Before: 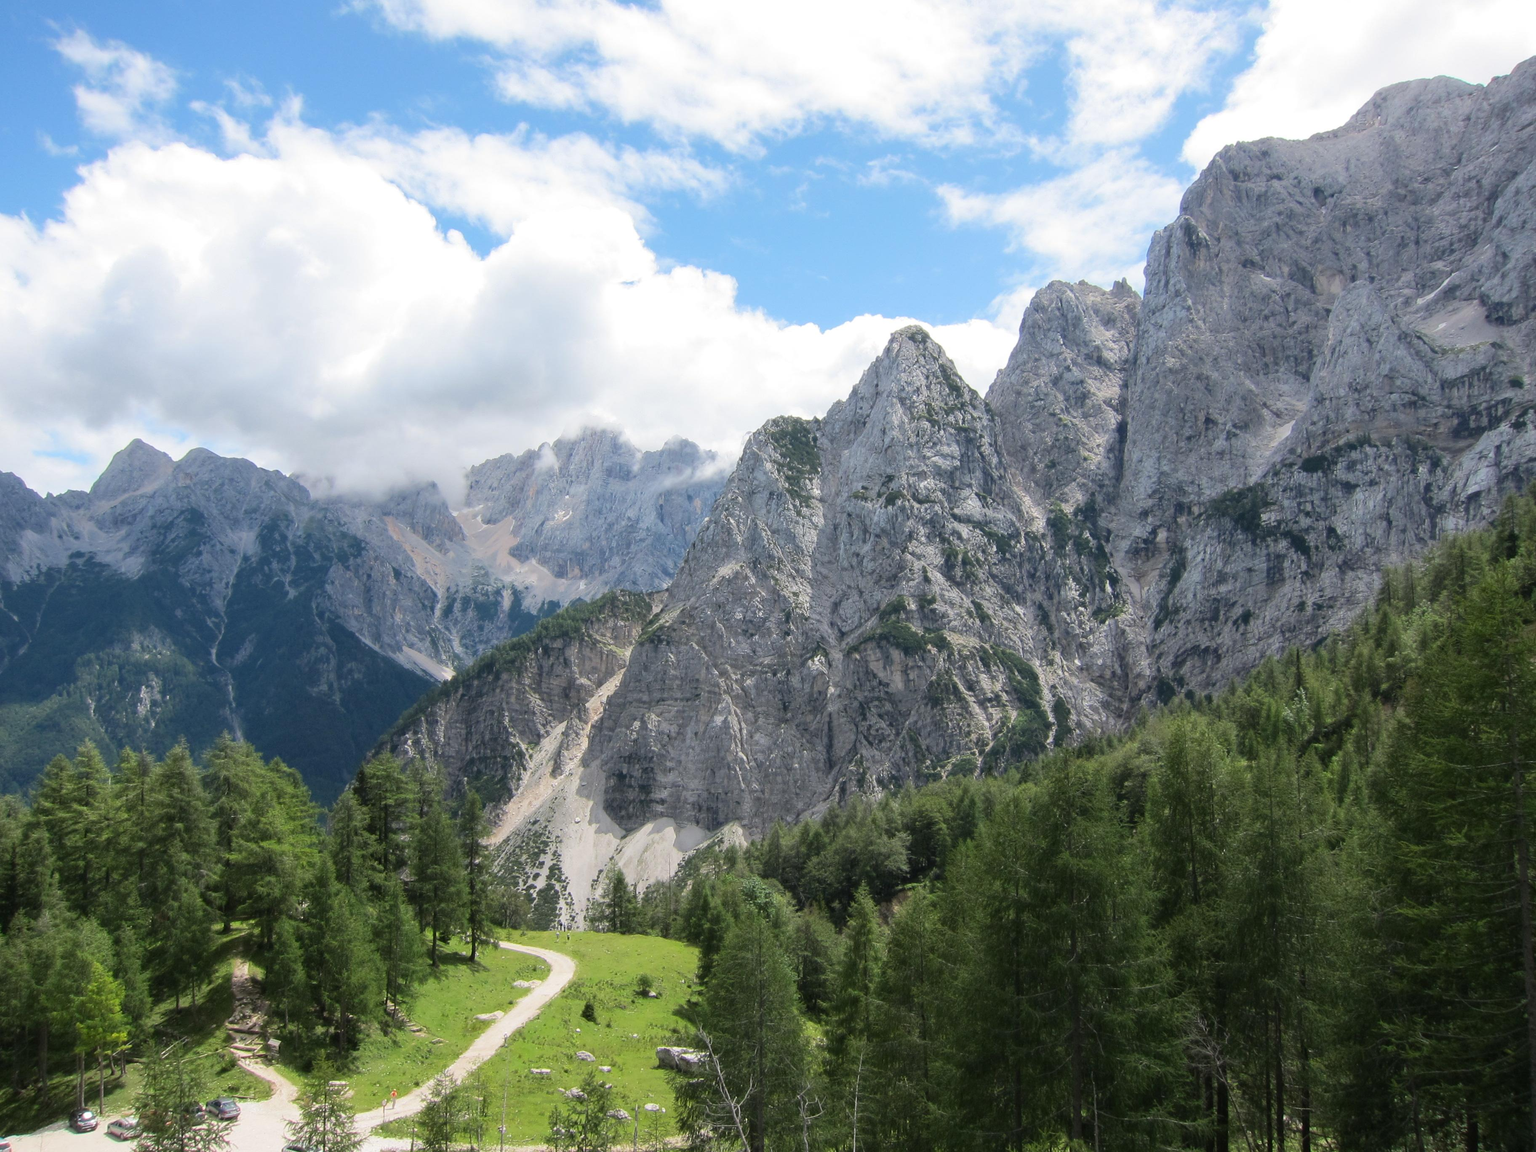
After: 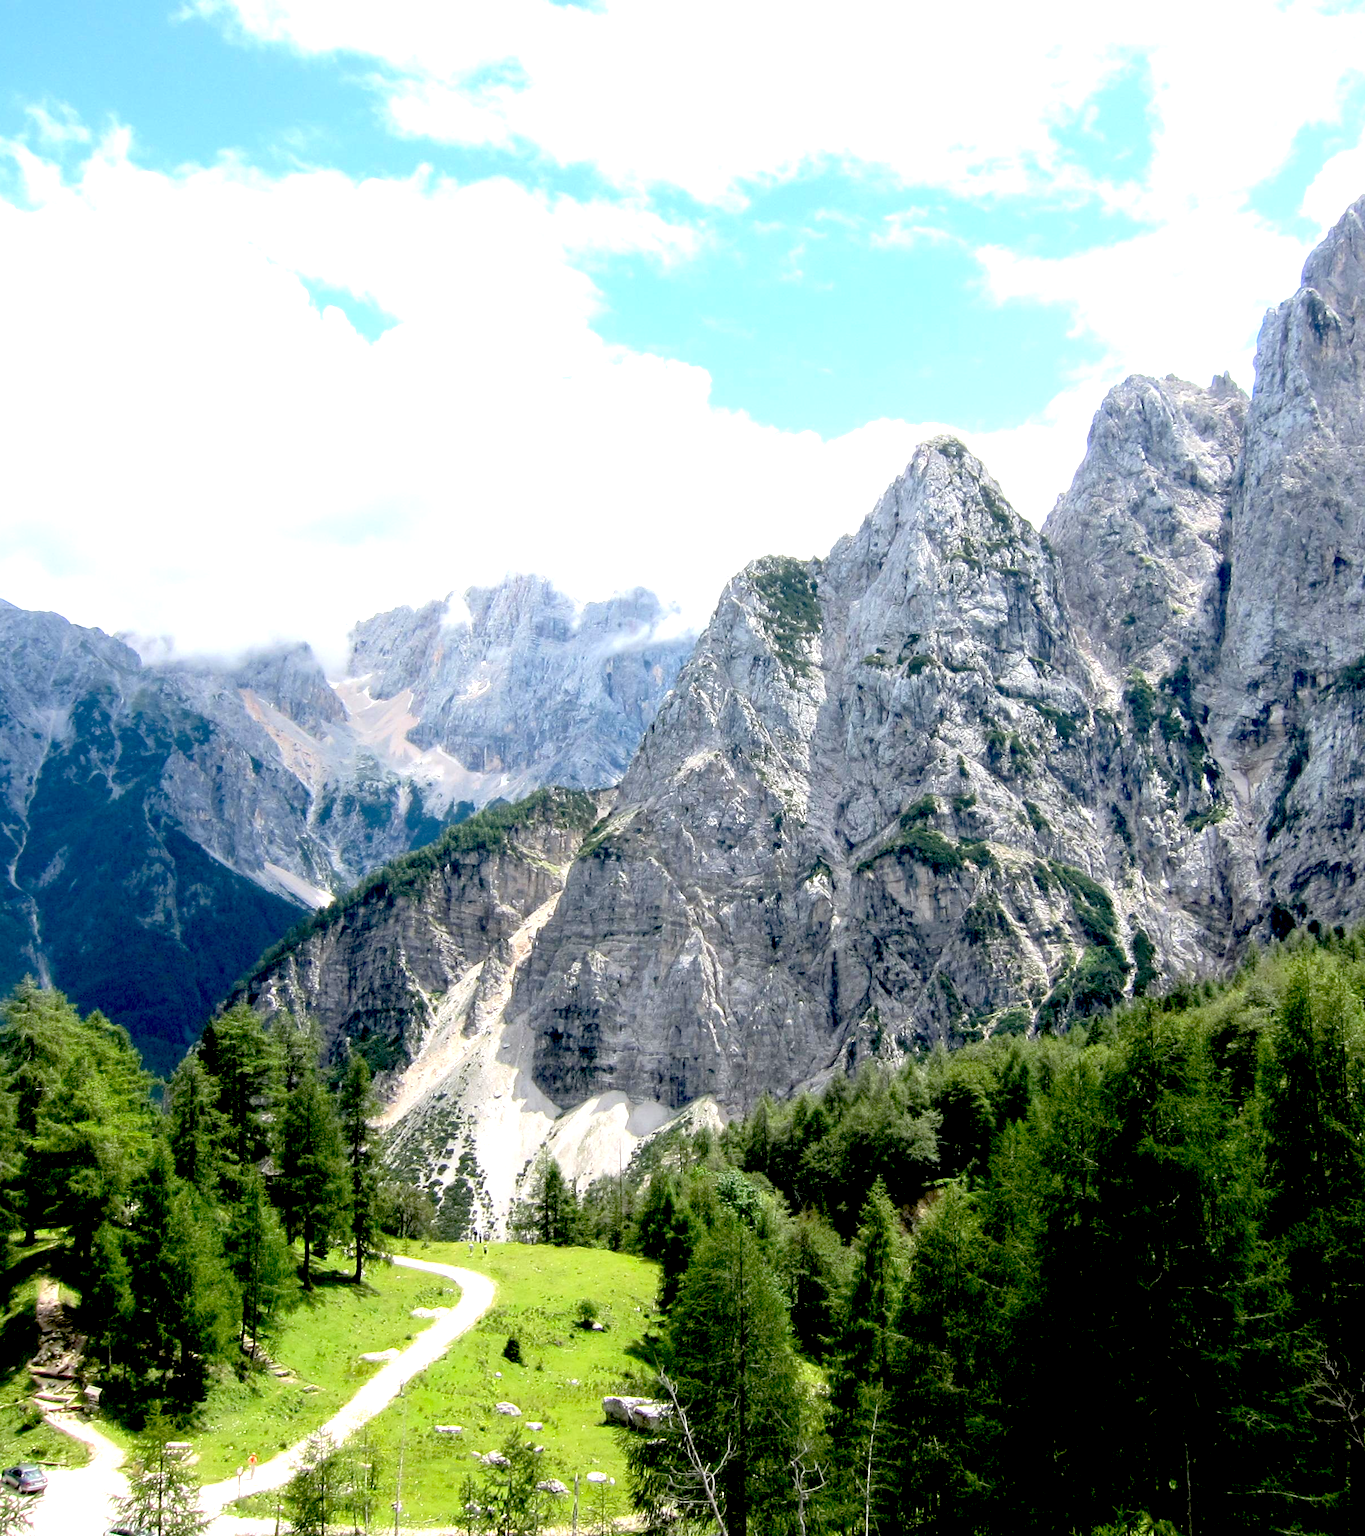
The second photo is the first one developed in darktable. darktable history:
crop and rotate: left 13.342%, right 19.991%
exposure: black level correction 0.035, exposure 0.9 EV, compensate highlight preservation false
